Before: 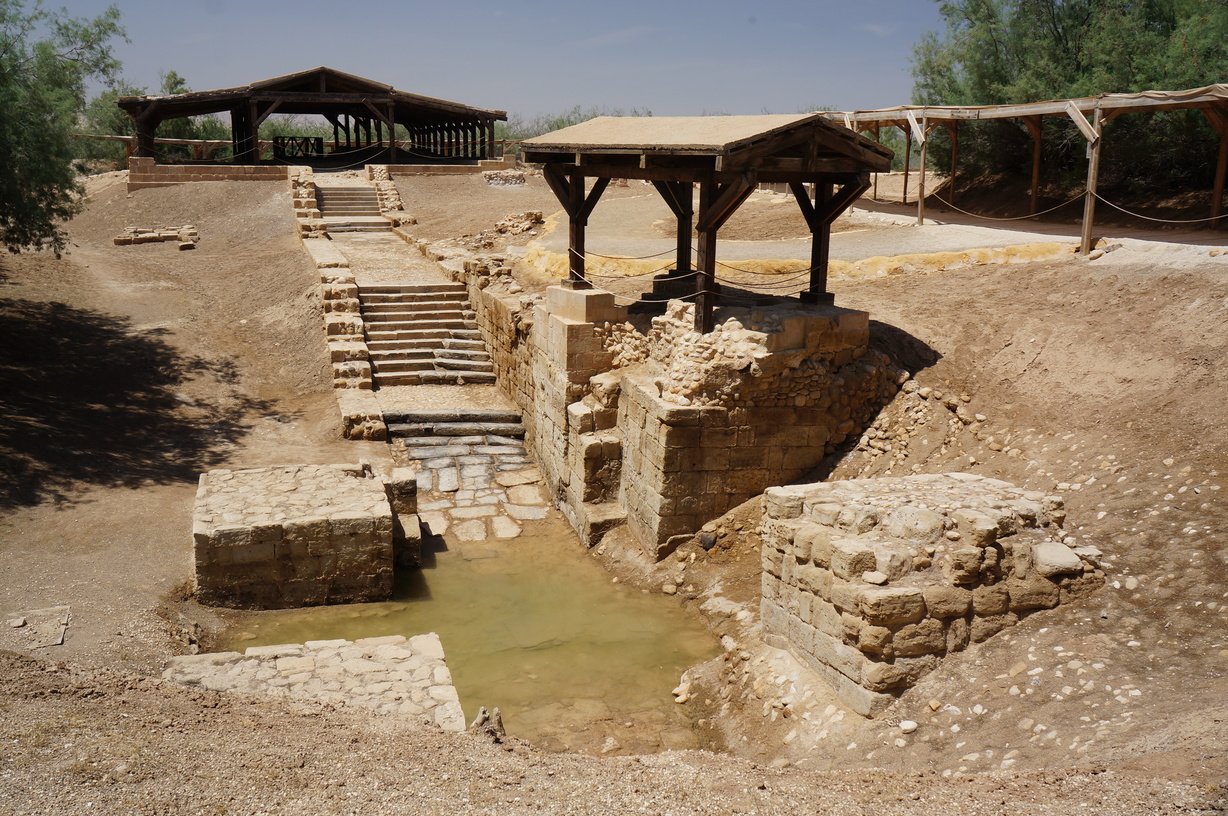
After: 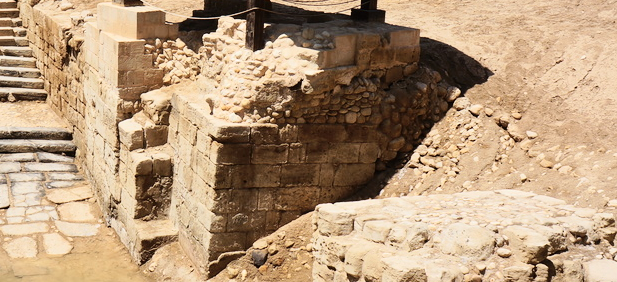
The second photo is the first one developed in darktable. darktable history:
crop: left 36.607%, top 34.735%, right 13.146%, bottom 30.611%
tone curve: curves: ch0 [(0, 0) (0.003, 0.003) (0.011, 0.01) (0.025, 0.023) (0.044, 0.041) (0.069, 0.064) (0.1, 0.094) (0.136, 0.143) (0.177, 0.205) (0.224, 0.281) (0.277, 0.367) (0.335, 0.457) (0.399, 0.542) (0.468, 0.629) (0.543, 0.711) (0.623, 0.788) (0.709, 0.863) (0.801, 0.912) (0.898, 0.955) (1, 1)], color space Lab, independent channels, preserve colors none
